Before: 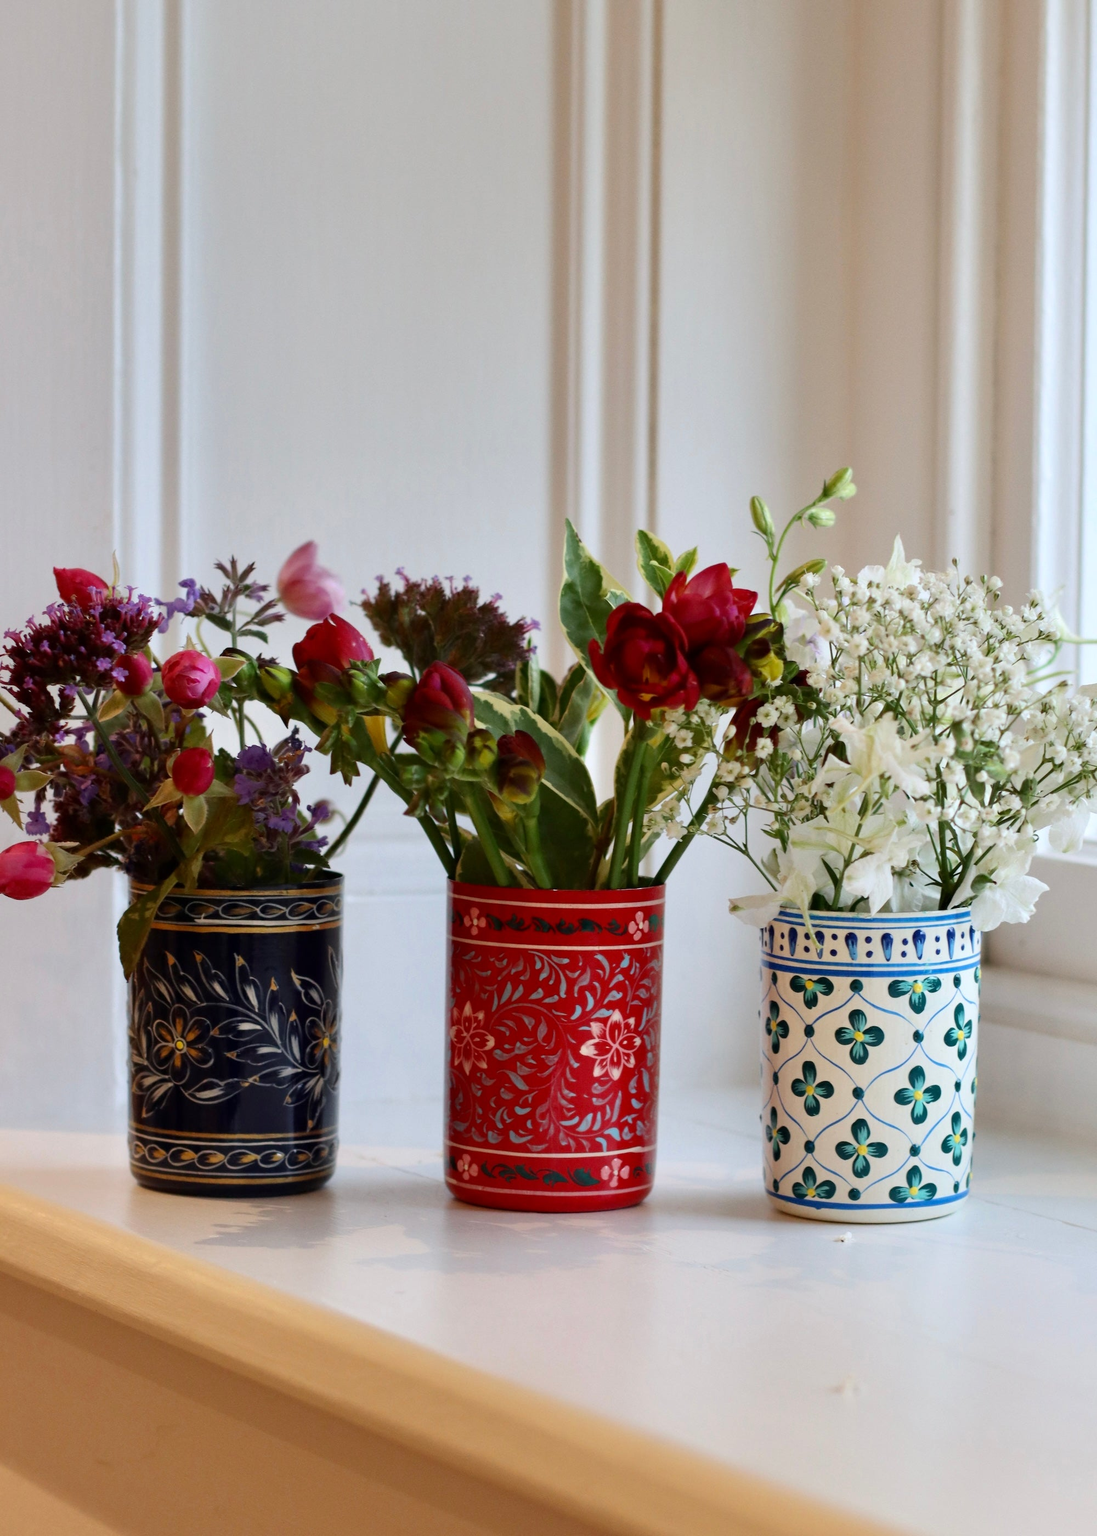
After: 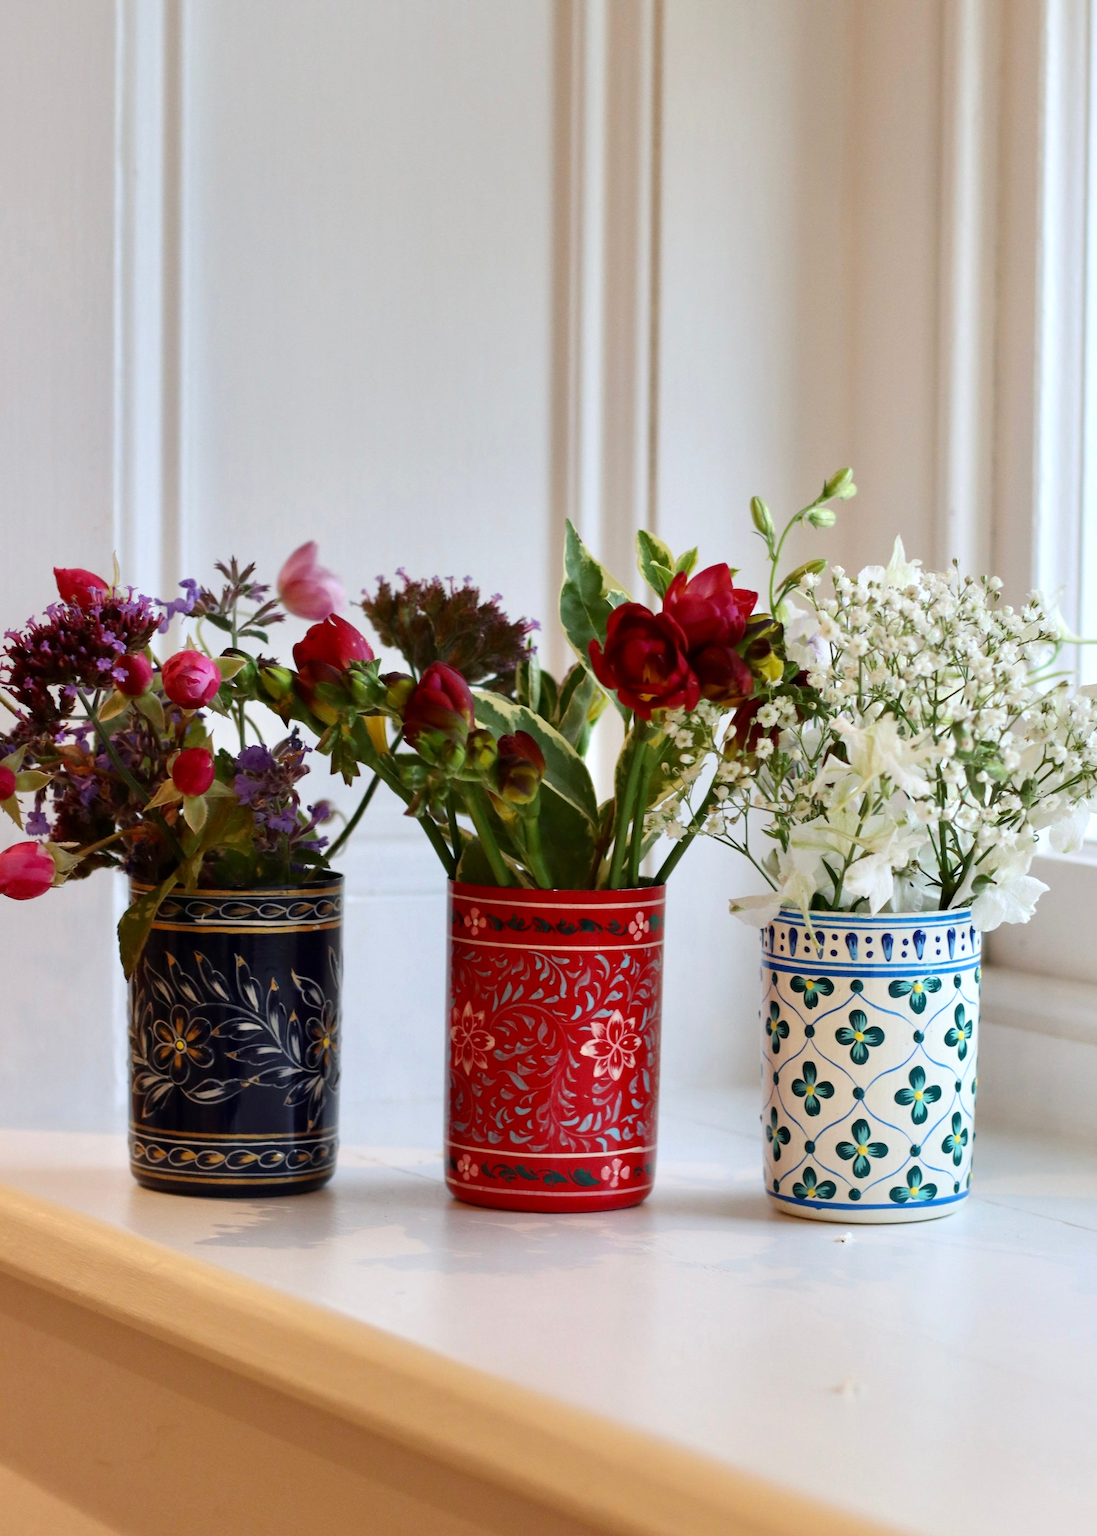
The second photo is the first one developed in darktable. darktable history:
exposure: exposure 0.177 EV, compensate exposure bias true, compensate highlight preservation false
